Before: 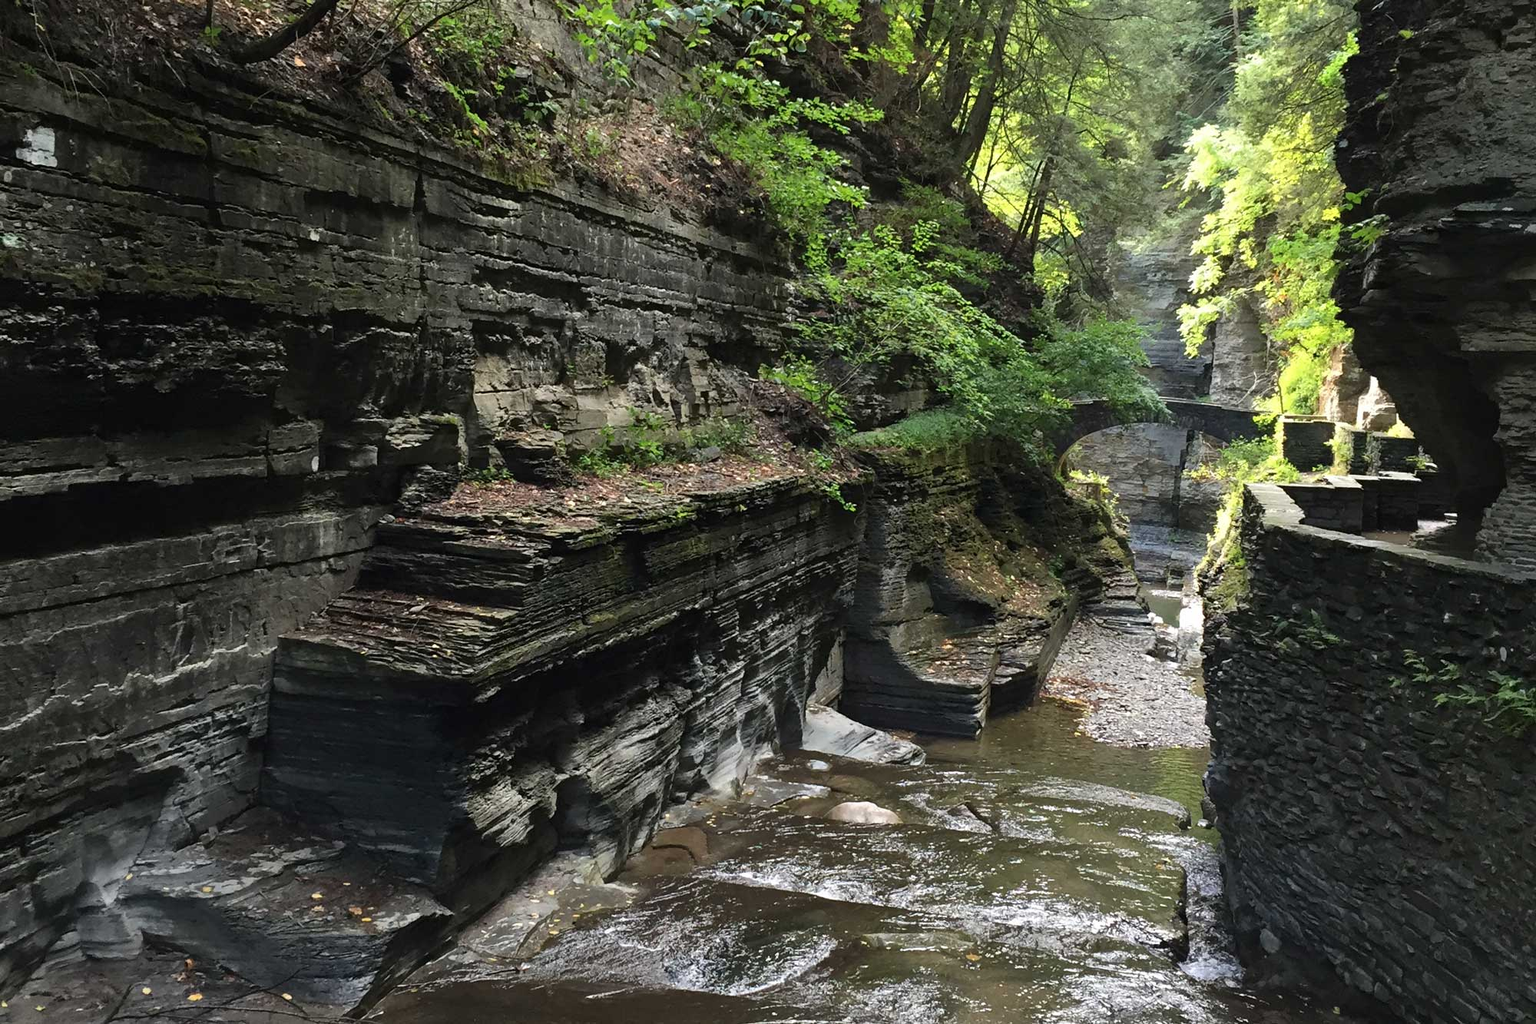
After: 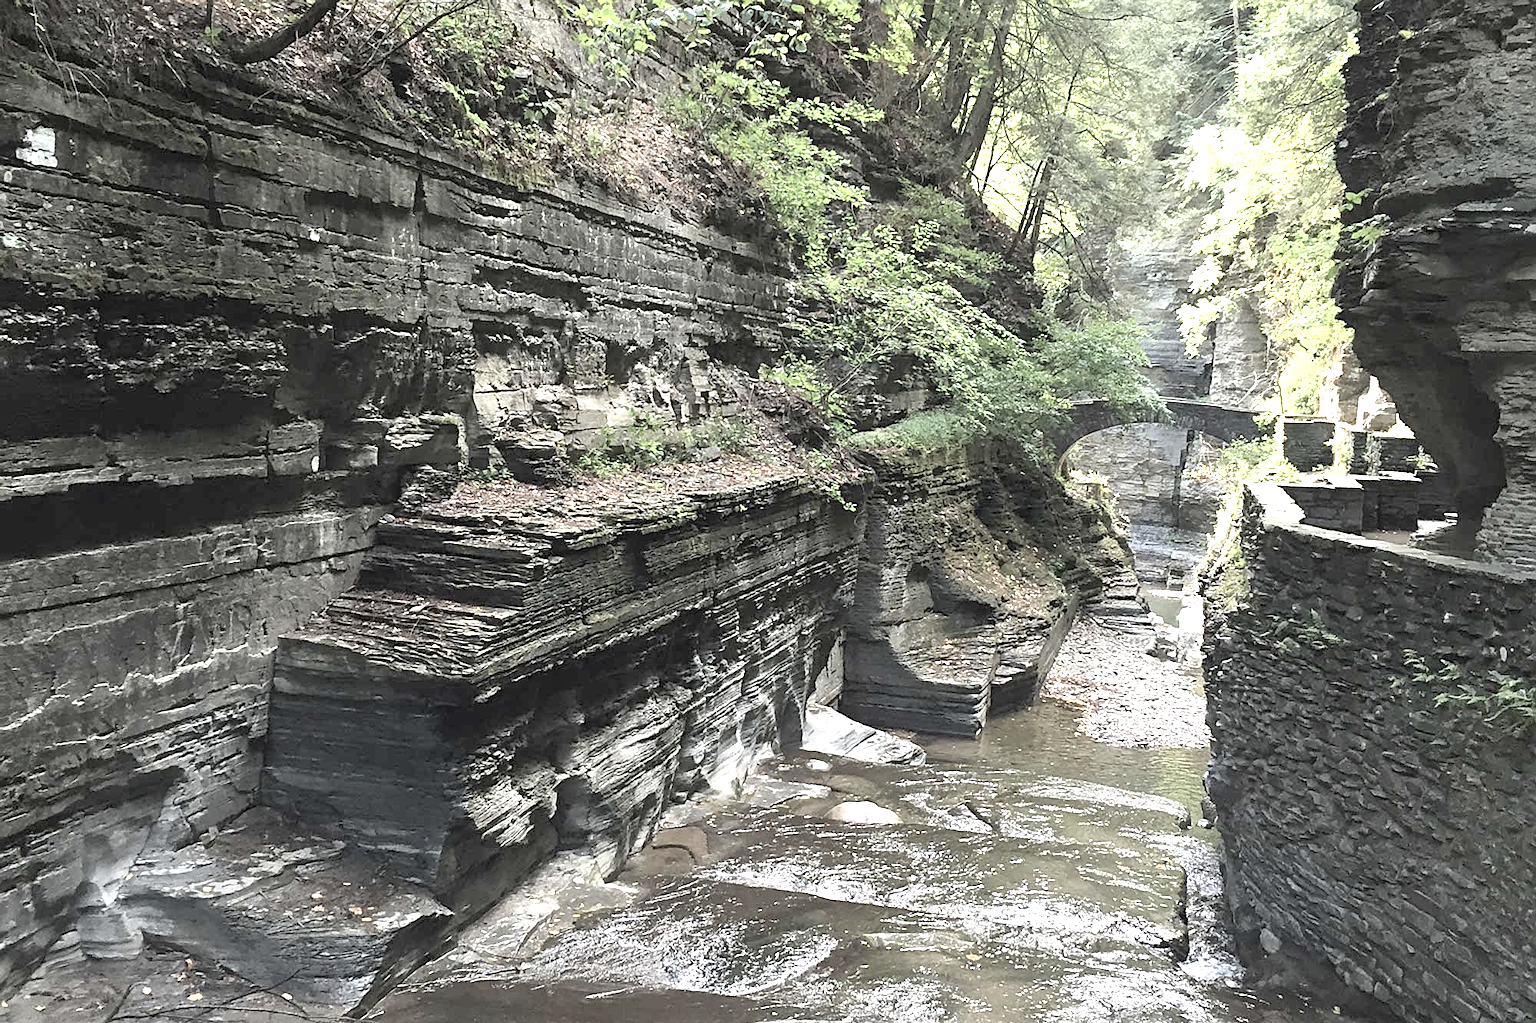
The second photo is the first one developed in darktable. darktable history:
contrast brightness saturation: brightness 0.18, saturation -0.5
local contrast: highlights 100%, shadows 100%, detail 120%, midtone range 0.2
sharpen: on, module defaults
exposure: exposure 1.15 EV, compensate highlight preservation false
